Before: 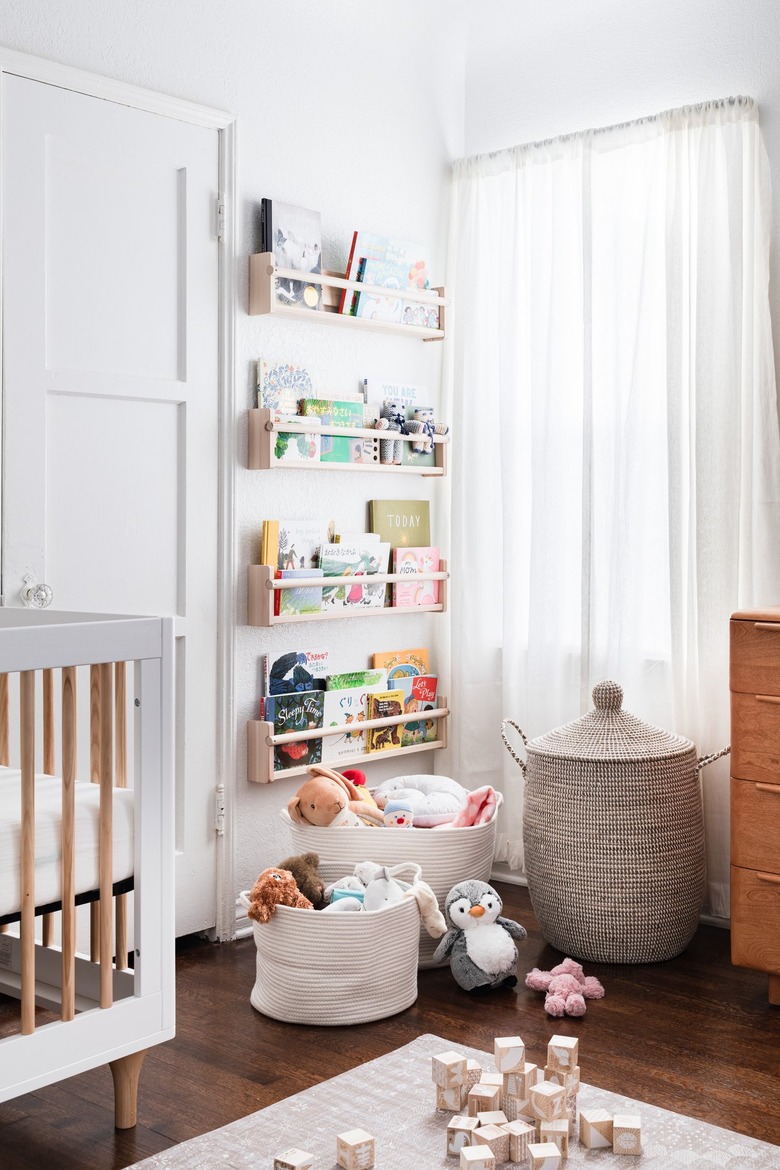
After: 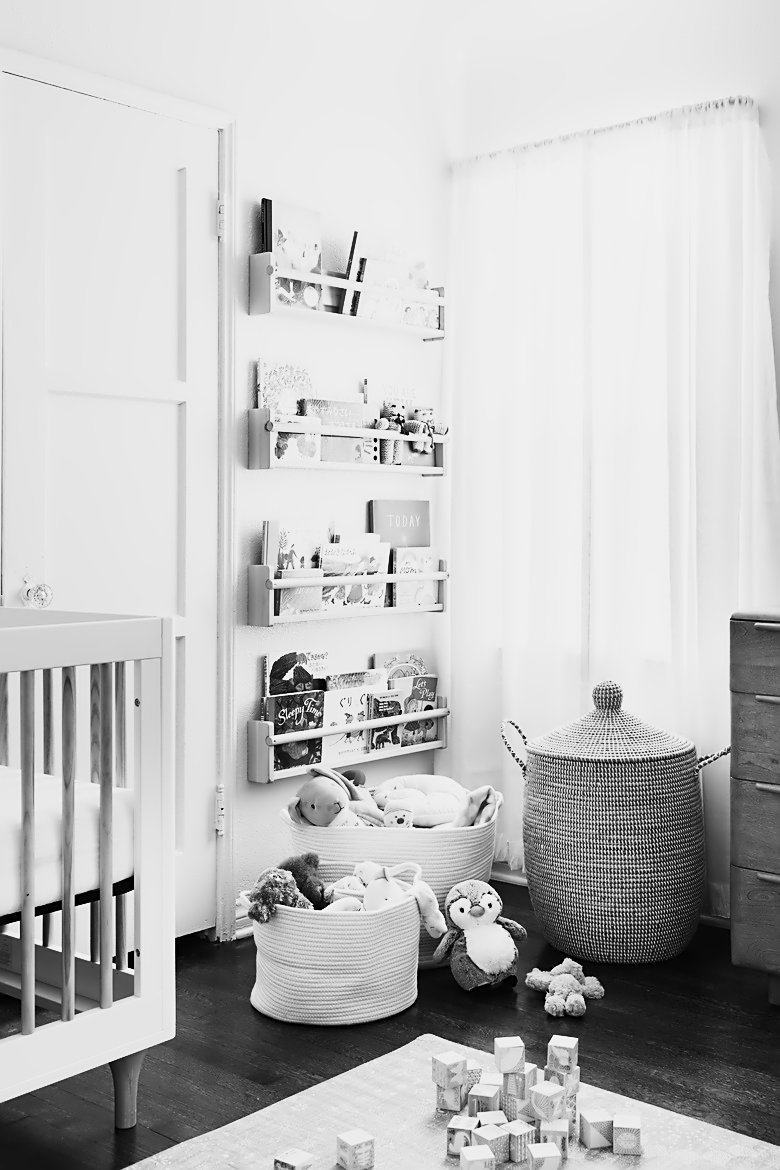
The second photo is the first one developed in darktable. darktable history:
sharpen: on, module defaults
contrast equalizer: octaves 7, y [[0.5 ×6], [0.5 ×6], [0.5 ×6], [0, 0.033, 0.067, 0.1, 0.133, 0.167], [0, 0.05, 0.1, 0.15, 0.2, 0.25]]
color balance rgb: perceptual saturation grading › global saturation 25.243%, perceptual saturation grading › highlights -50.465%, perceptual saturation grading › shadows 30.884%, saturation formula JzAzBz (2021)
color calibration: output gray [0.267, 0.423, 0.267, 0], illuminant Planckian (black body), adaptation linear Bradford (ICC v4), x 0.364, y 0.367, temperature 4420.4 K
shadows and highlights: shadows 25.95, white point adjustment -3.15, highlights -30.03
contrast brightness saturation: contrast 0.374, brightness 0.096
